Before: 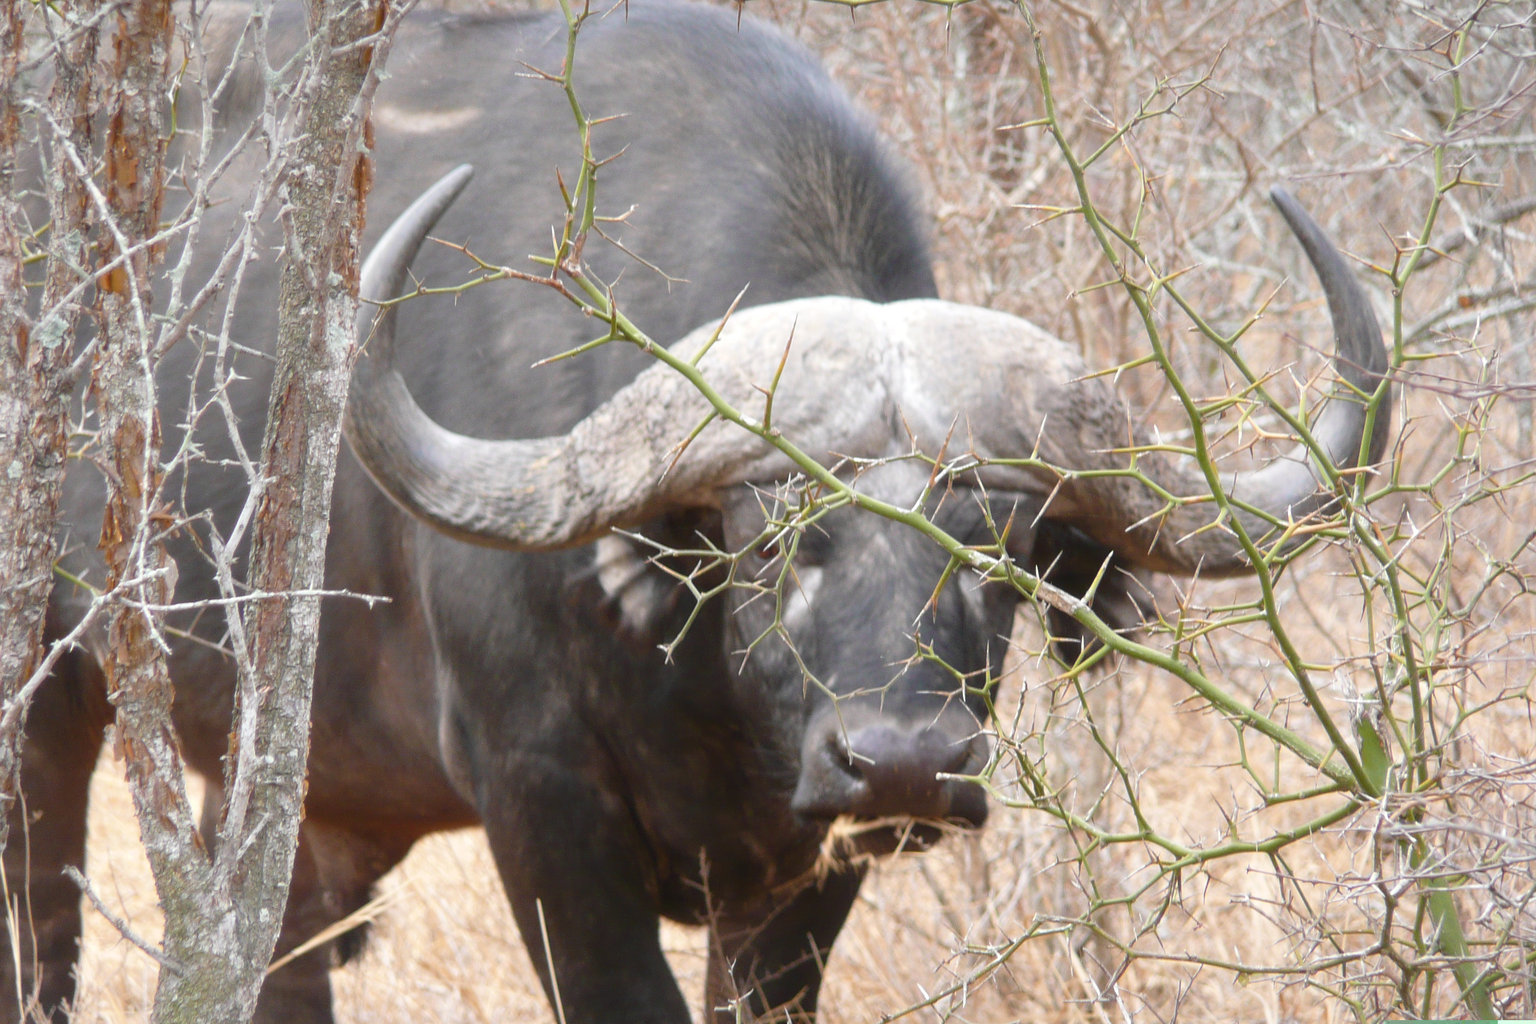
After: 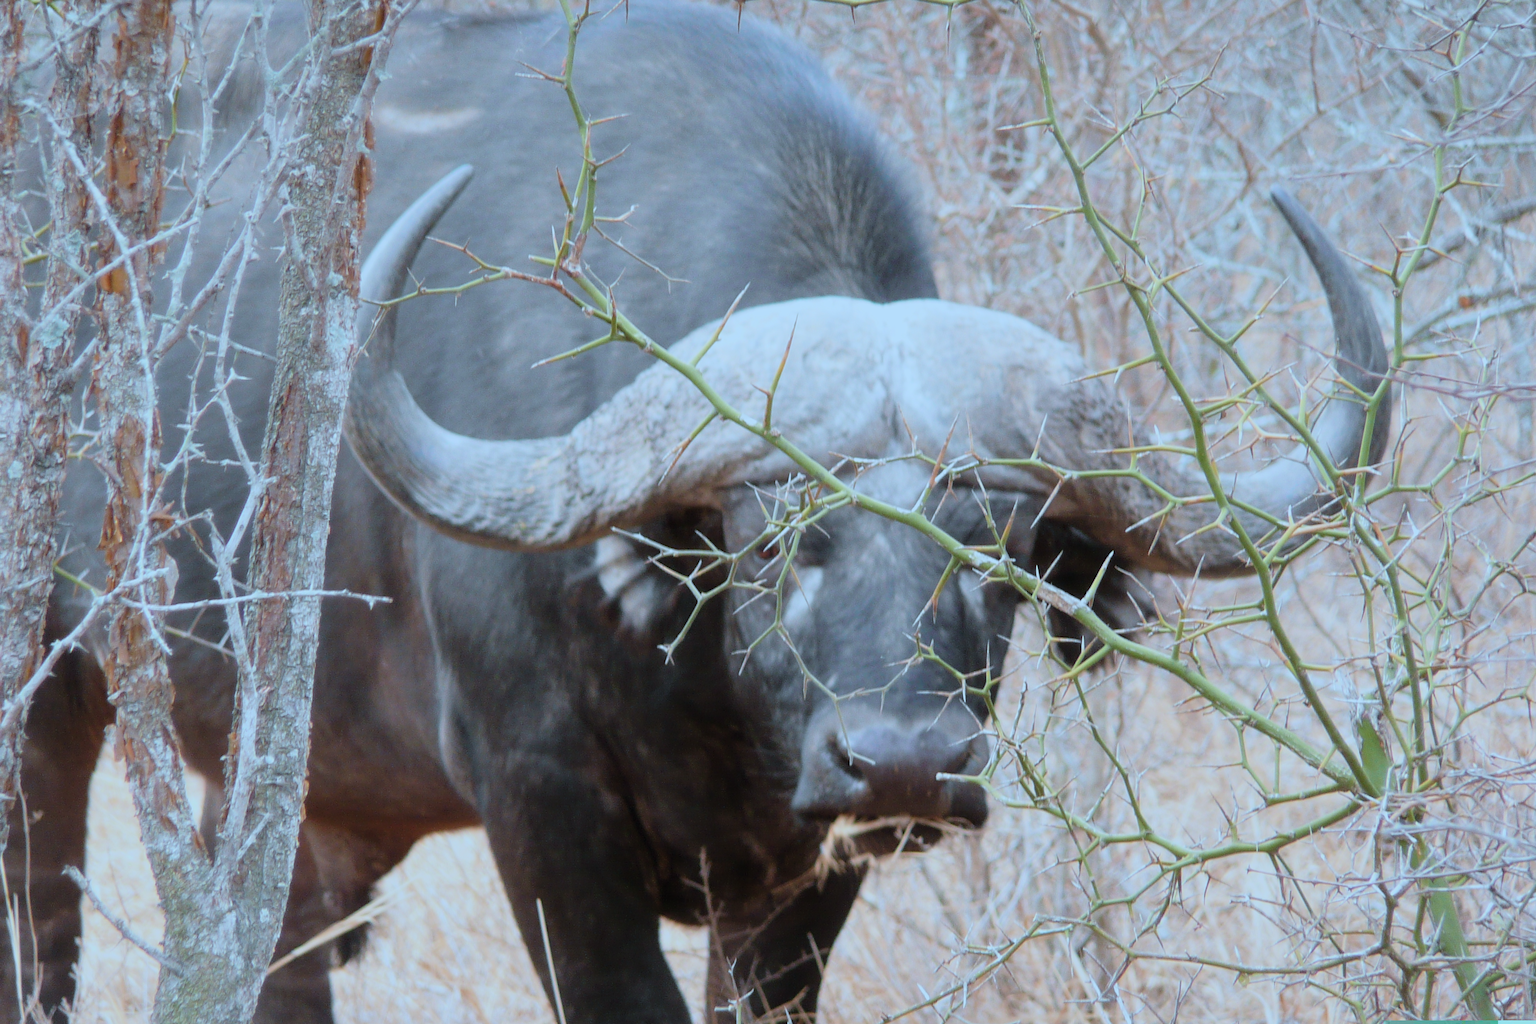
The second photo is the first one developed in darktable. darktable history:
filmic rgb: black relative exposure -7.82 EV, white relative exposure 4.29 EV, hardness 3.86, color science v6 (2022)
color correction: highlights a* -9.35, highlights b* -23.15
